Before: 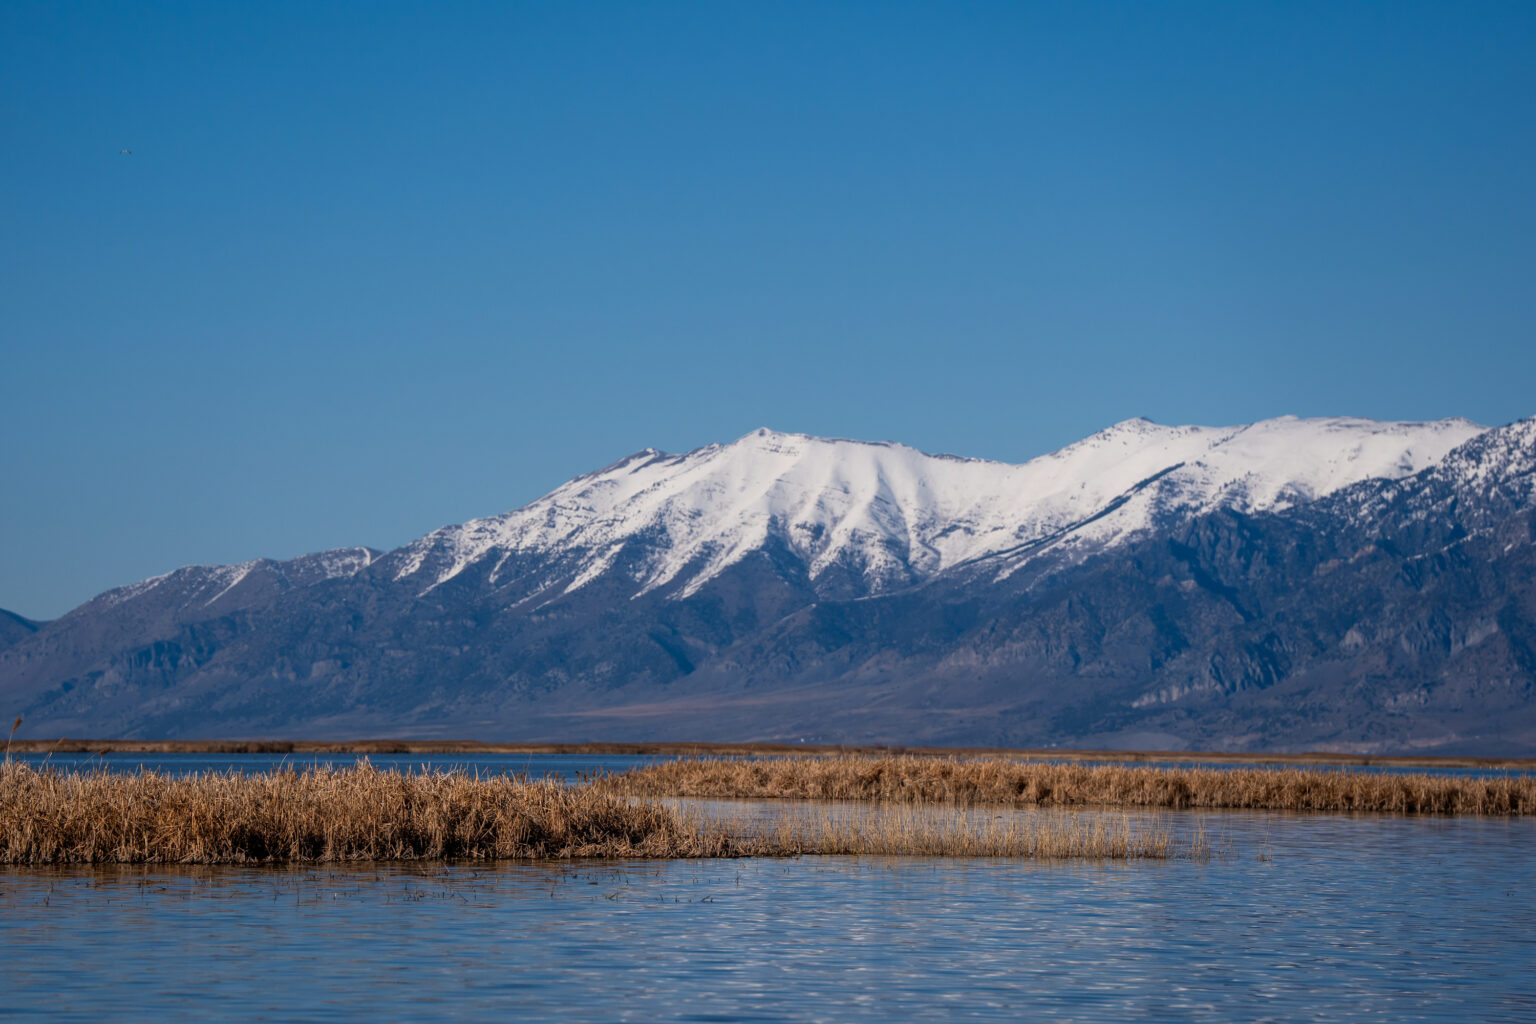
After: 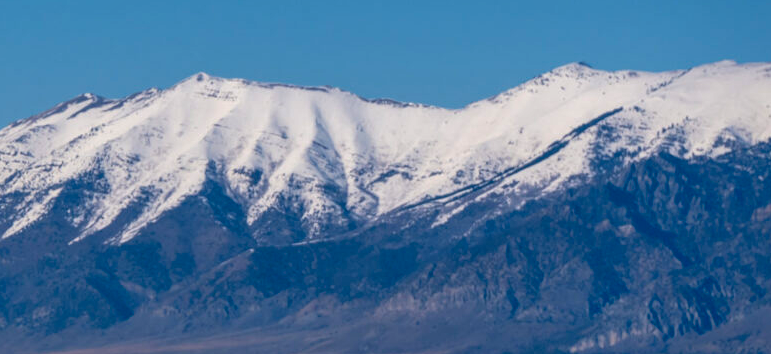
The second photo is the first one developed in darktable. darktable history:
crop: left 36.607%, top 34.735%, right 13.146%, bottom 30.611%
local contrast: detail 142%
color balance rgb: perceptual saturation grading › global saturation 20%, global vibrance 20%
shadows and highlights: on, module defaults
